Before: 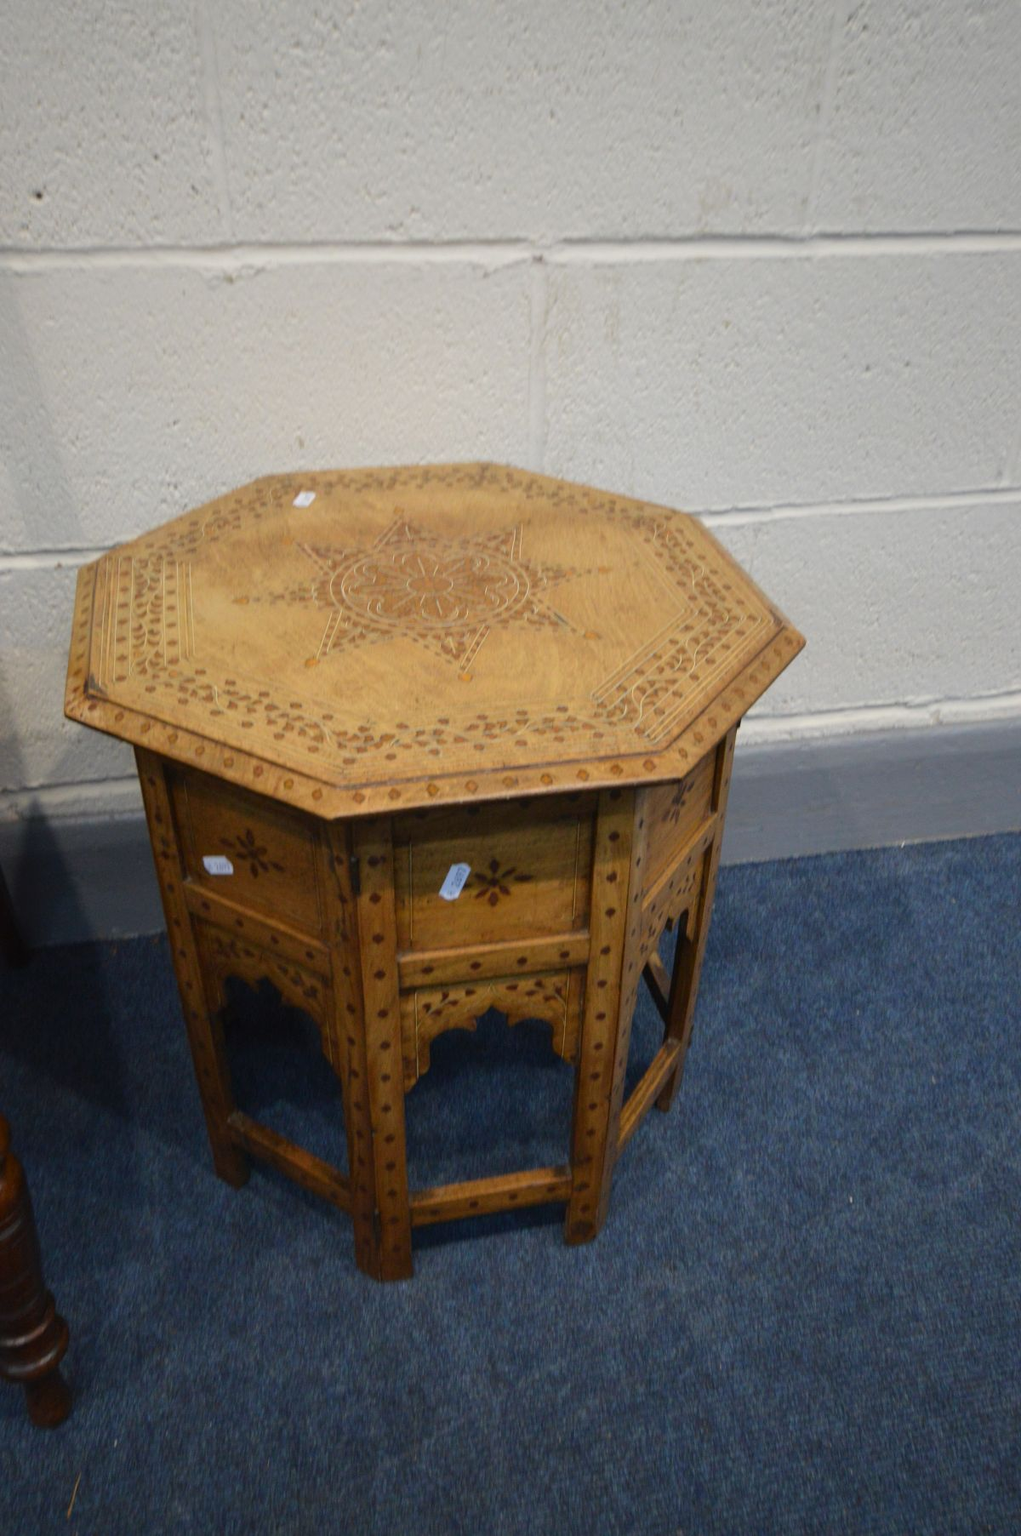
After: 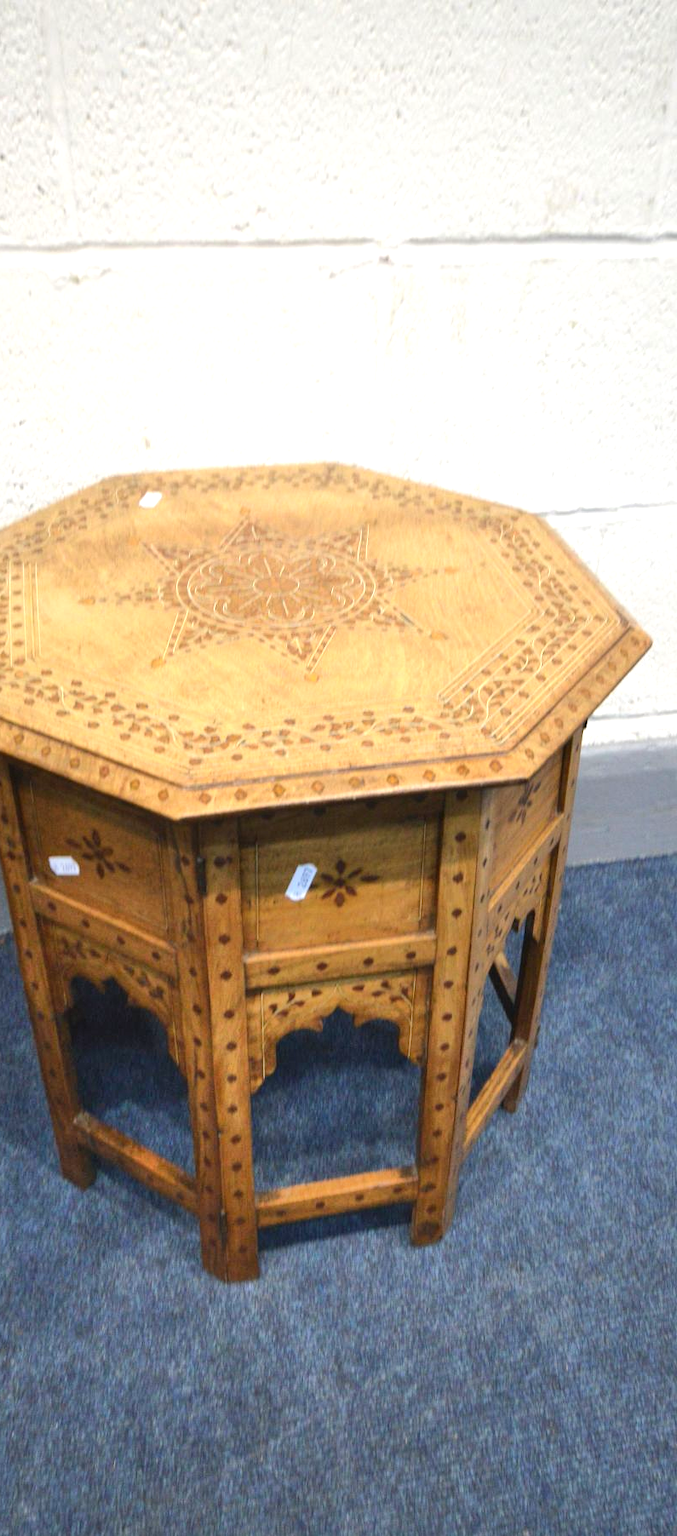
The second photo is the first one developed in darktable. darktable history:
crop and rotate: left 15.087%, right 18.538%
shadows and highlights: radius 110.95, shadows 51.34, white point adjustment 9.02, highlights -6.1, soften with gaussian
exposure: exposure 0.743 EV, compensate highlight preservation false
